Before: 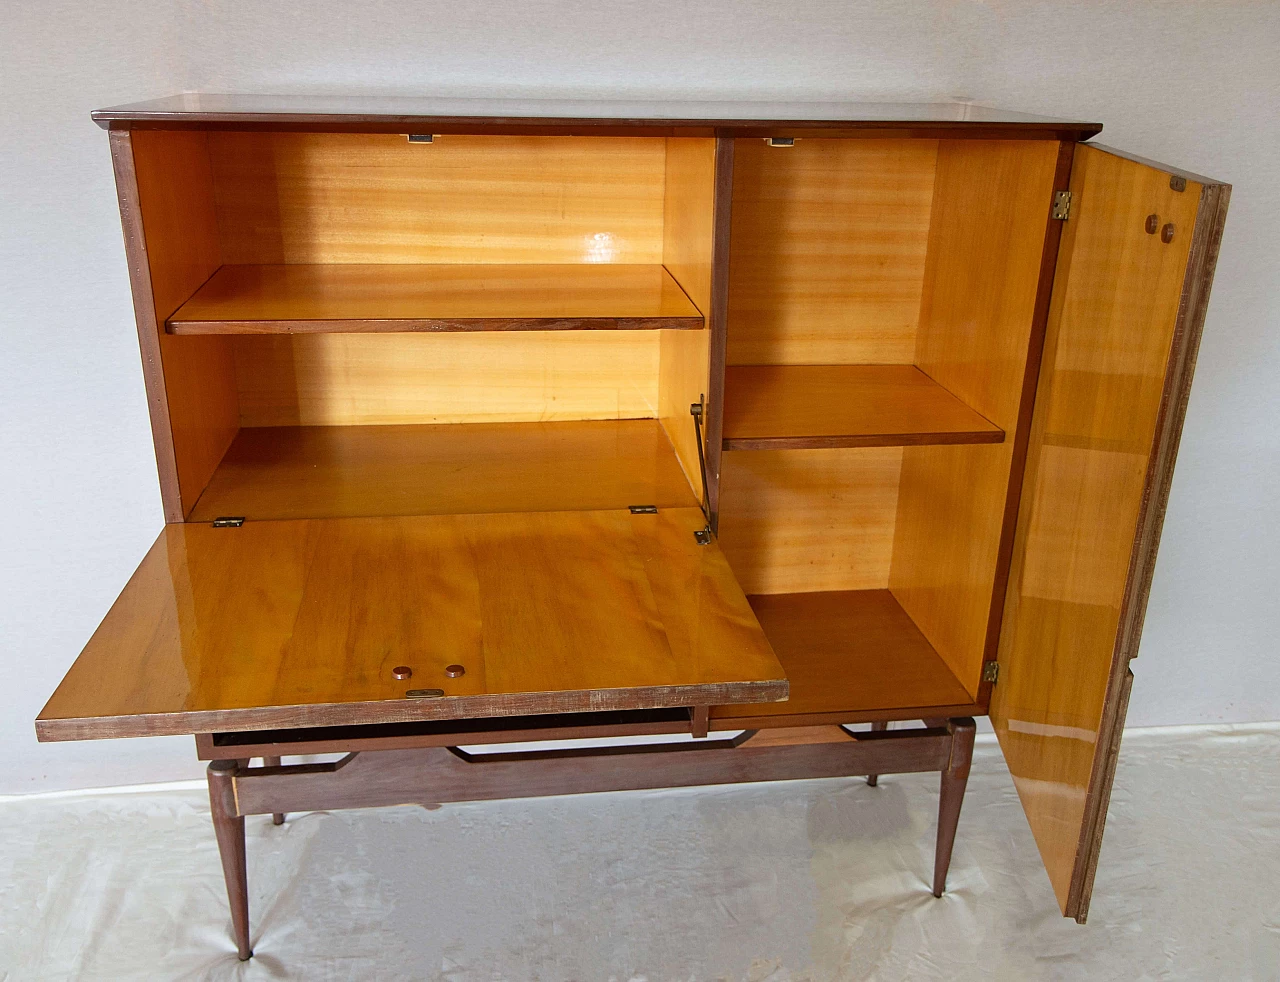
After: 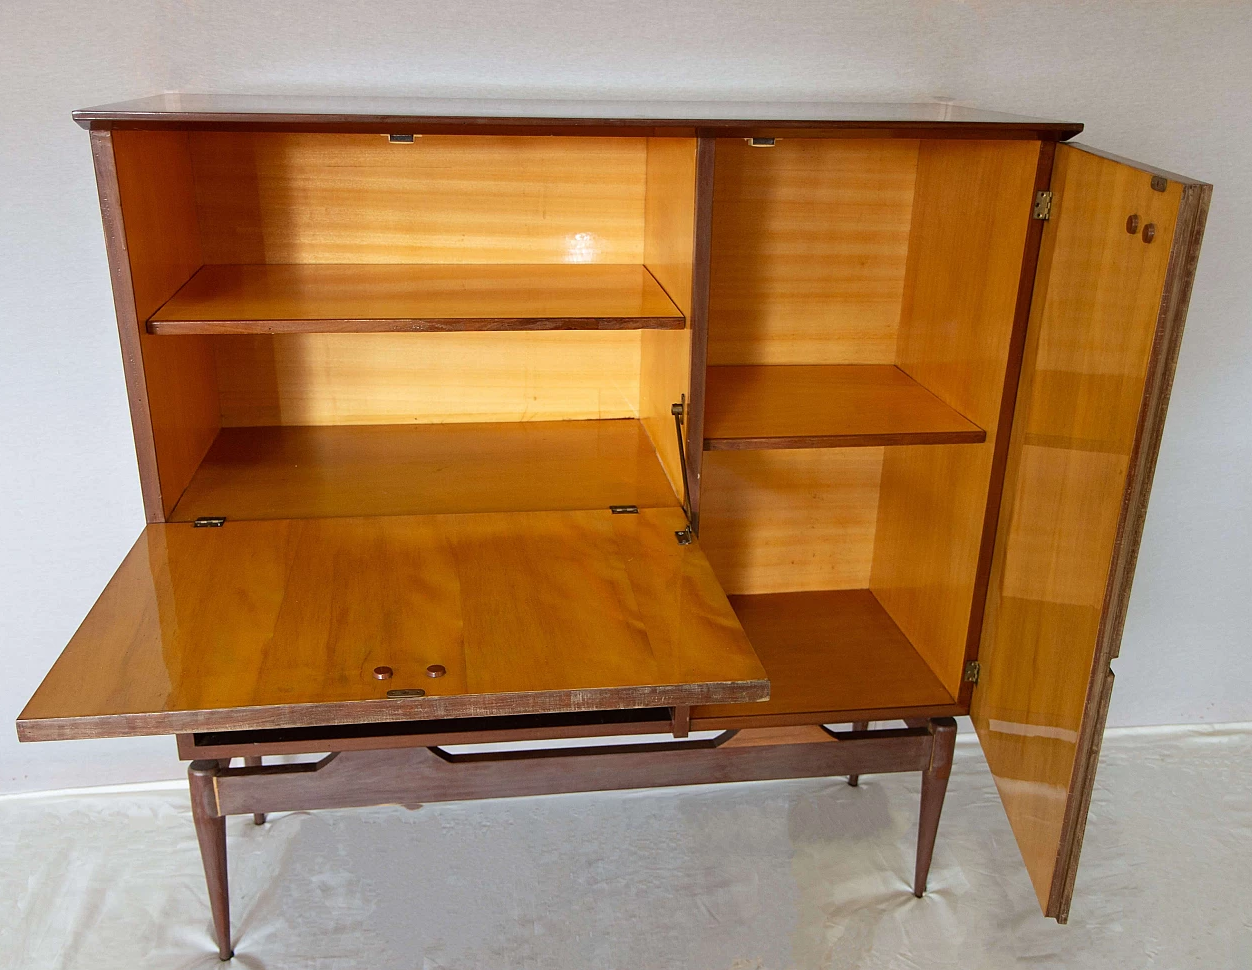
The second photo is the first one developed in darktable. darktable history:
crop and rotate: left 1.512%, right 0.641%, bottom 1.205%
